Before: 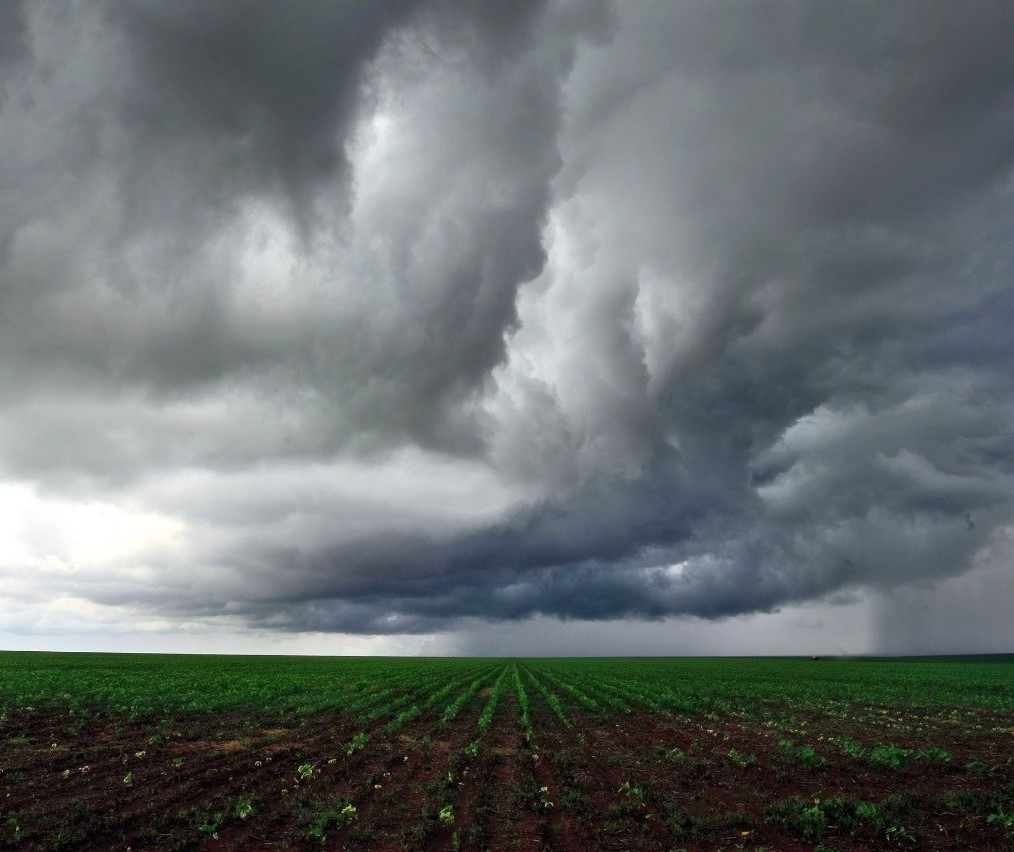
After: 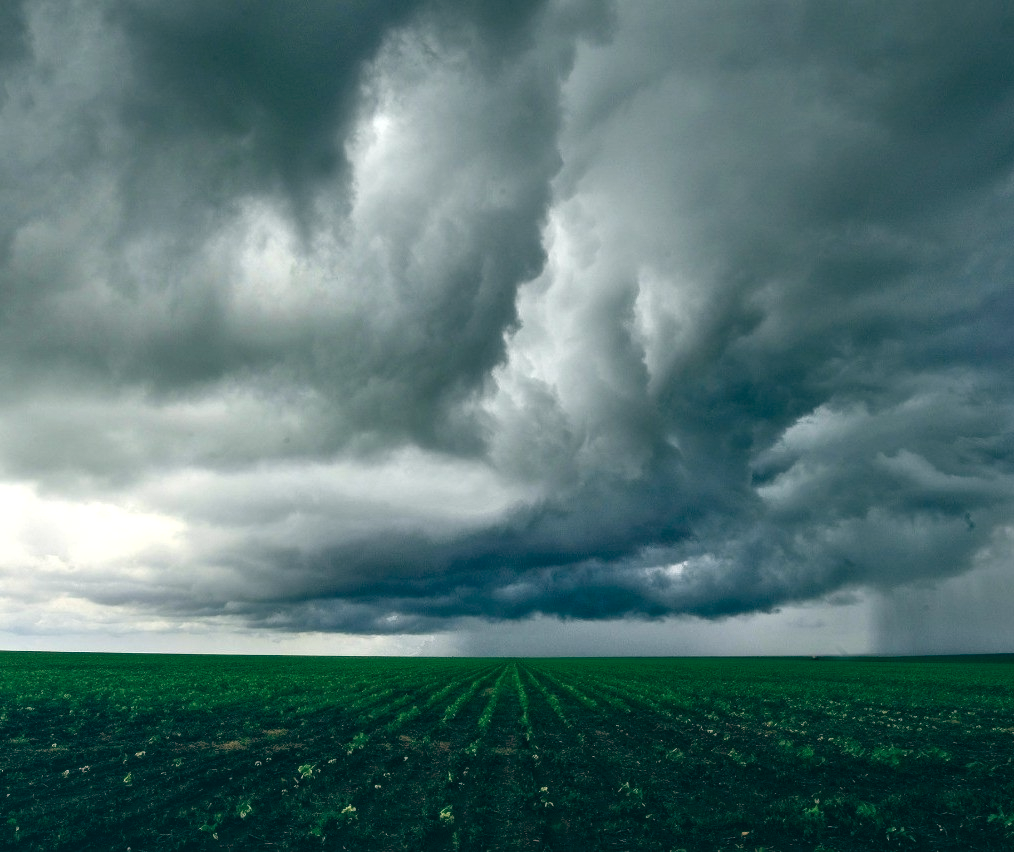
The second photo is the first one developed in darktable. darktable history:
color balance: lift [1.005, 0.99, 1.007, 1.01], gamma [1, 0.979, 1.011, 1.021], gain [0.923, 1.098, 1.025, 0.902], input saturation 90.45%, contrast 7.73%, output saturation 105.91%
color correction: saturation 0.98
white balance: red 0.925, blue 1.046
local contrast: on, module defaults
